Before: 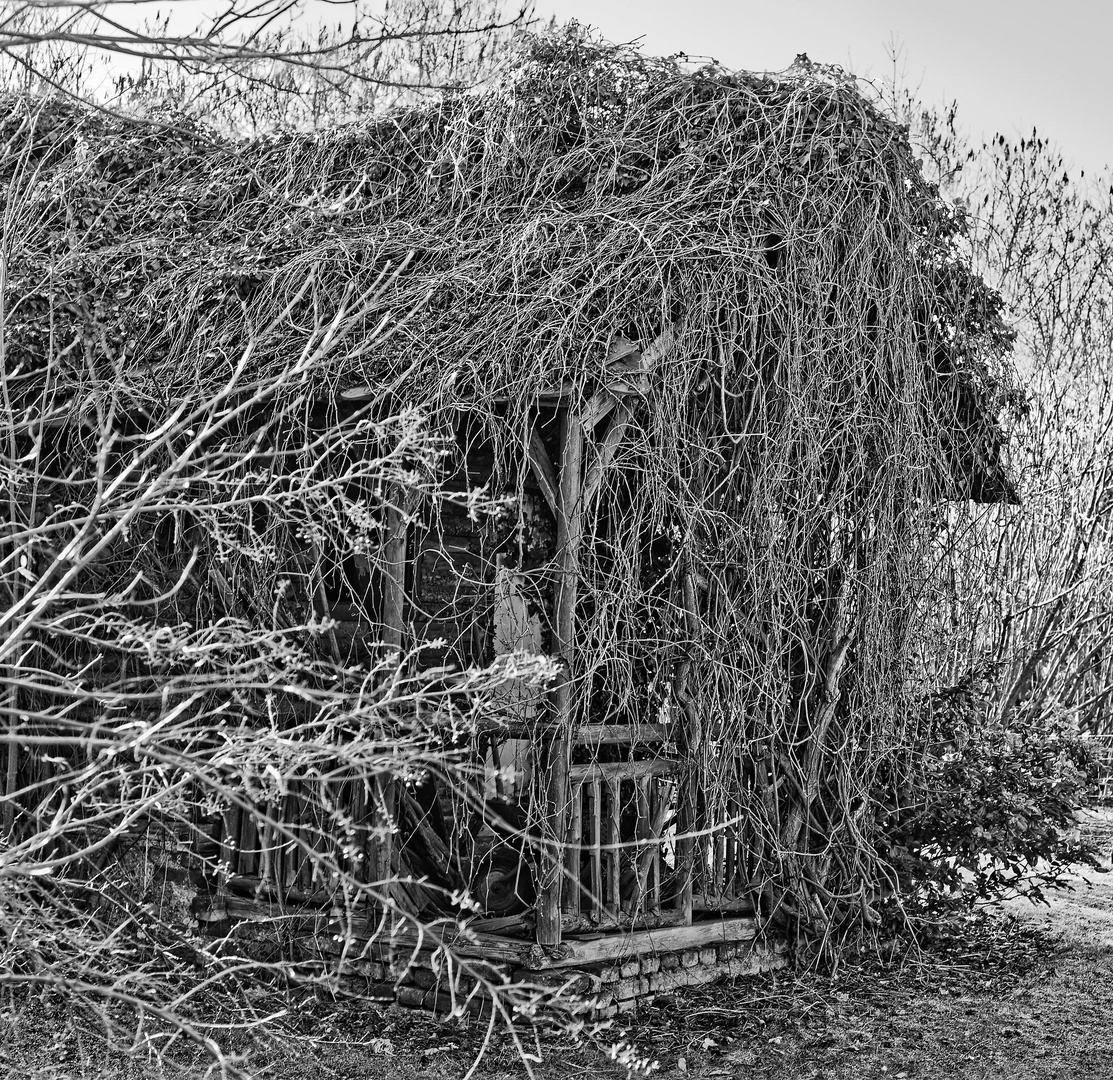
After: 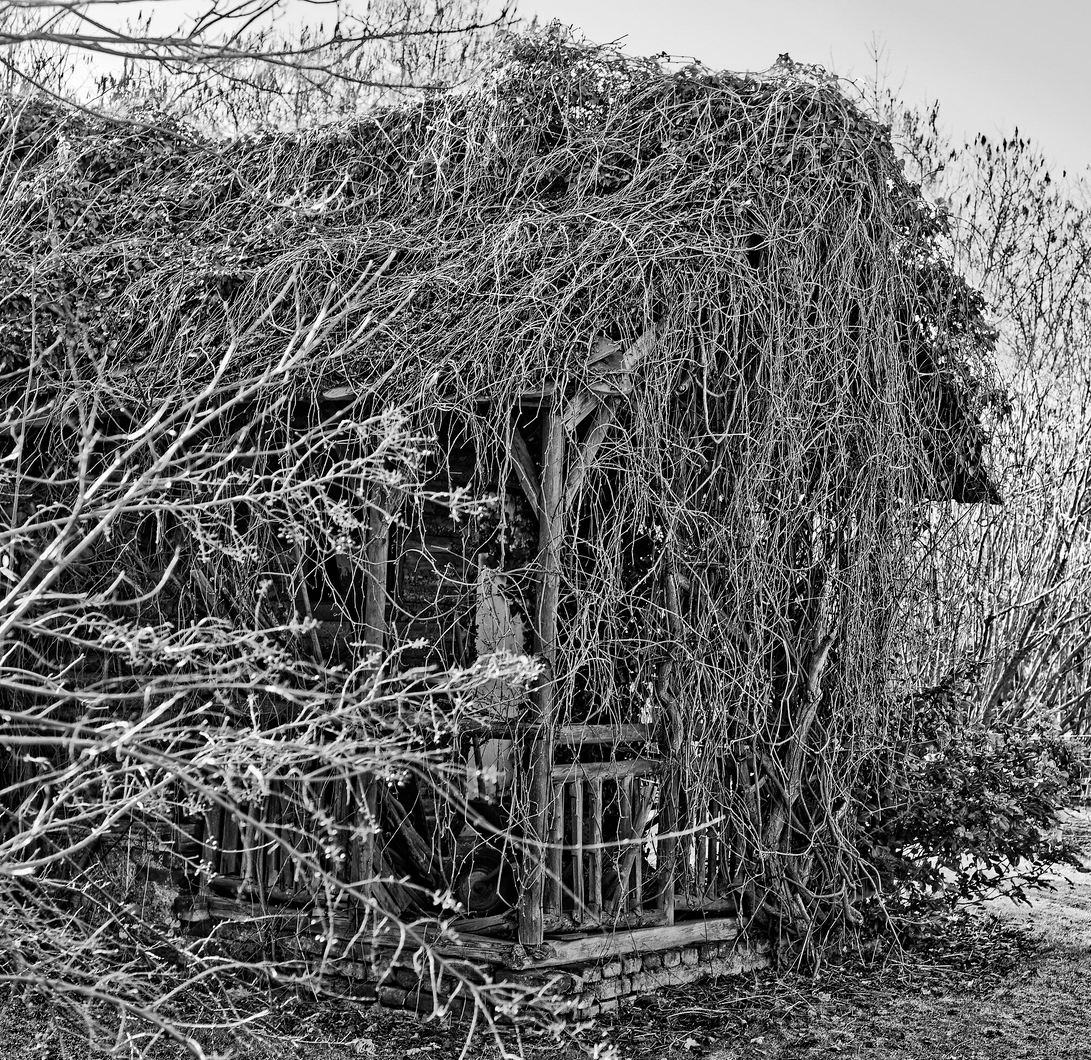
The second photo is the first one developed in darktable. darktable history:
crop: left 1.644%, right 0.284%, bottom 1.762%
